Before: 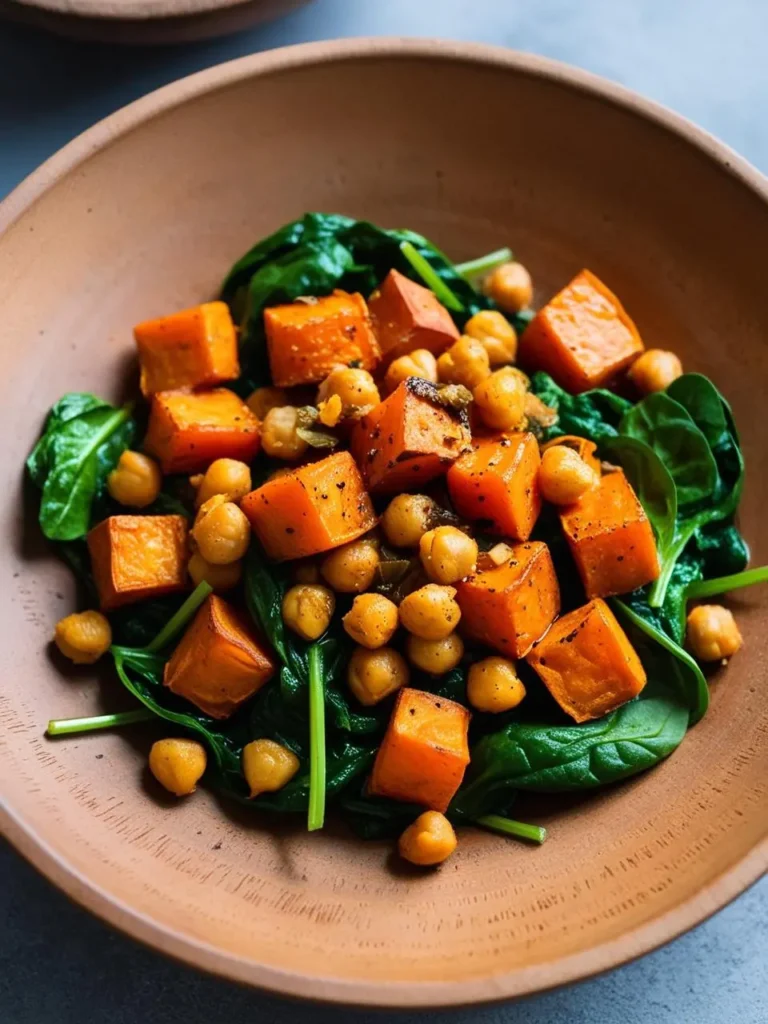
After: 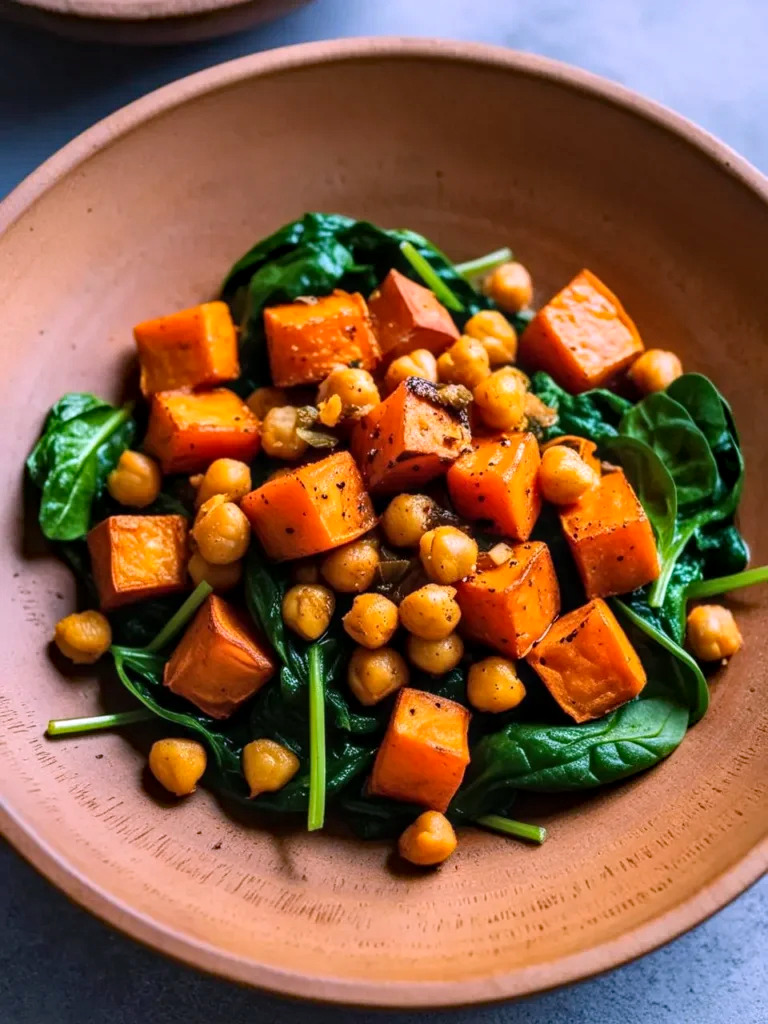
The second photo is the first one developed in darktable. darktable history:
local contrast: on, module defaults
haze removal: compatibility mode true, adaptive false
white balance: red 1.066, blue 1.119
